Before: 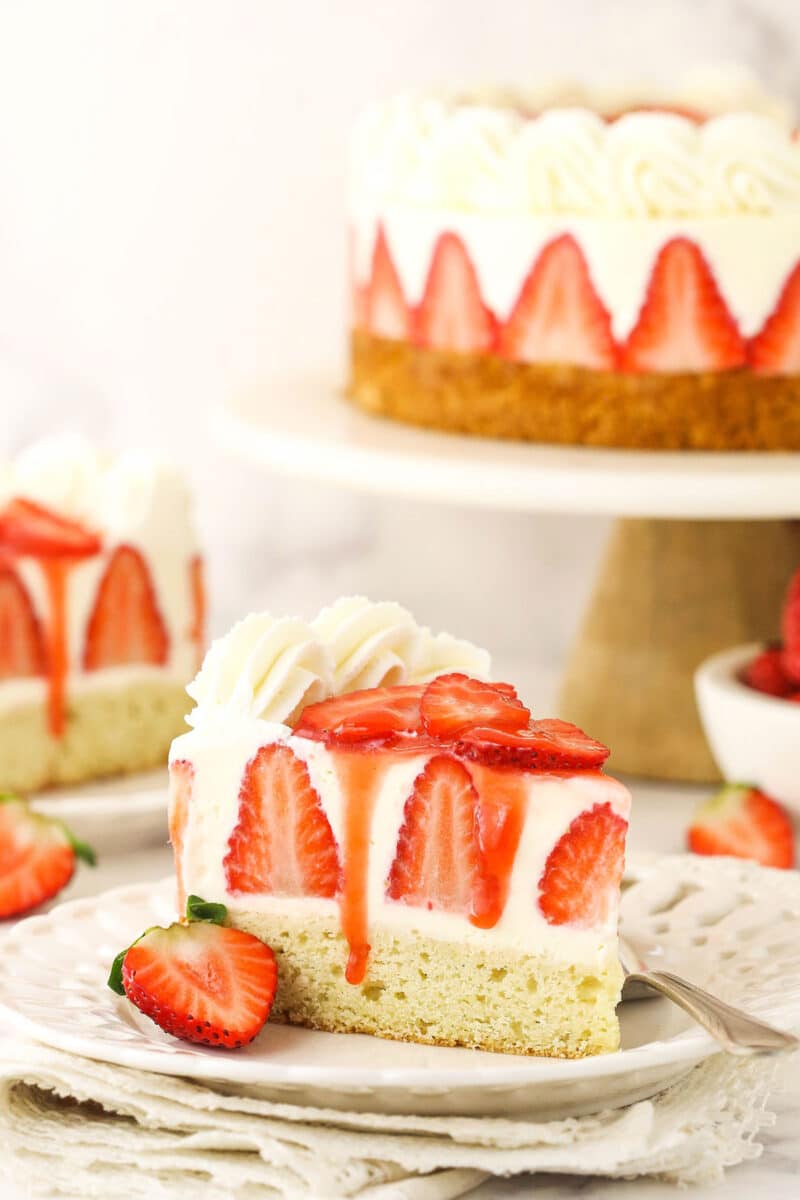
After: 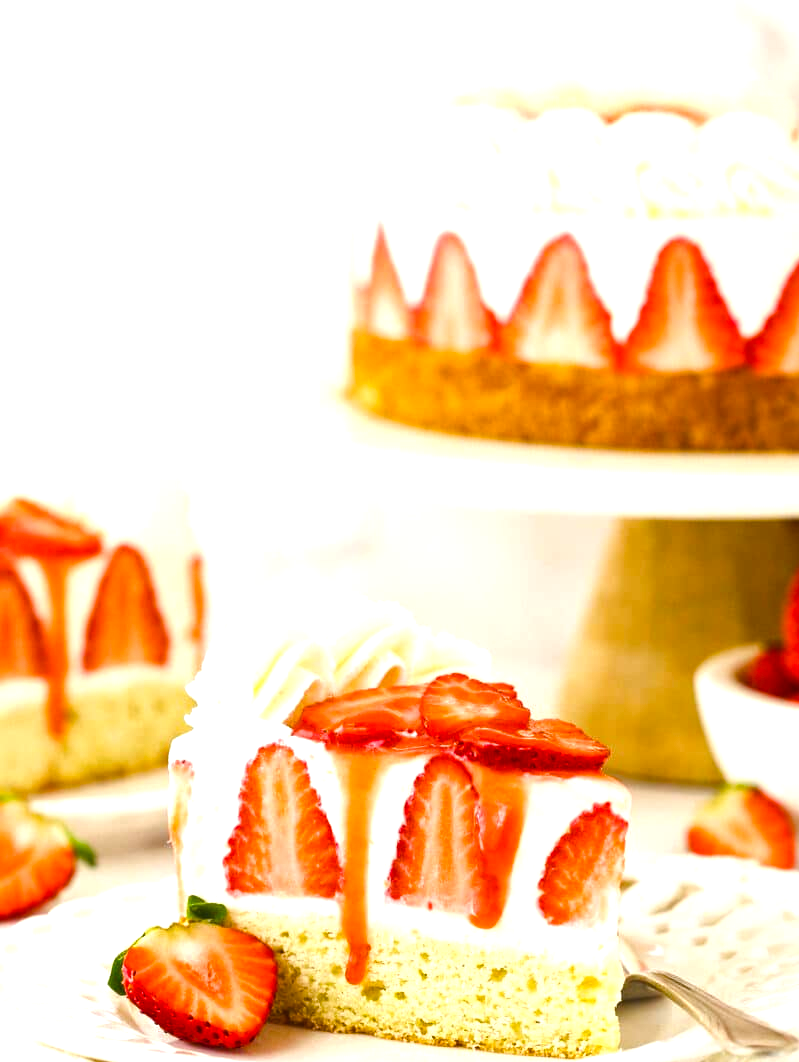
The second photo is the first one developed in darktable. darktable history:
color balance rgb: global offset › luminance 0.778%, perceptual saturation grading › global saturation 40.049%, perceptual saturation grading › highlights -25.696%, perceptual saturation grading › mid-tones 34.54%, perceptual saturation grading › shadows 36.039%, perceptual brilliance grading › highlights 16.457%, perceptual brilliance grading › mid-tones 6.149%, perceptual brilliance grading › shadows -14.869%
crop and rotate: top 0%, bottom 11.489%
